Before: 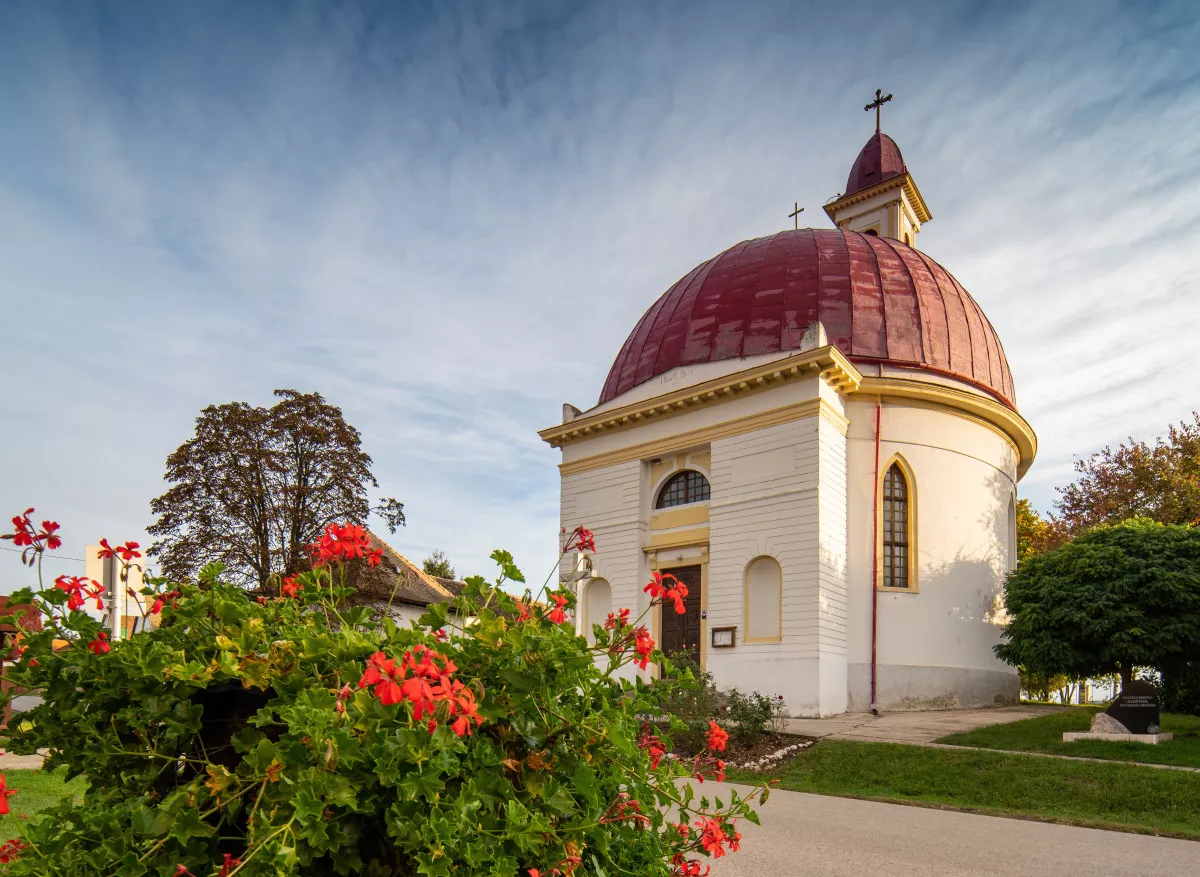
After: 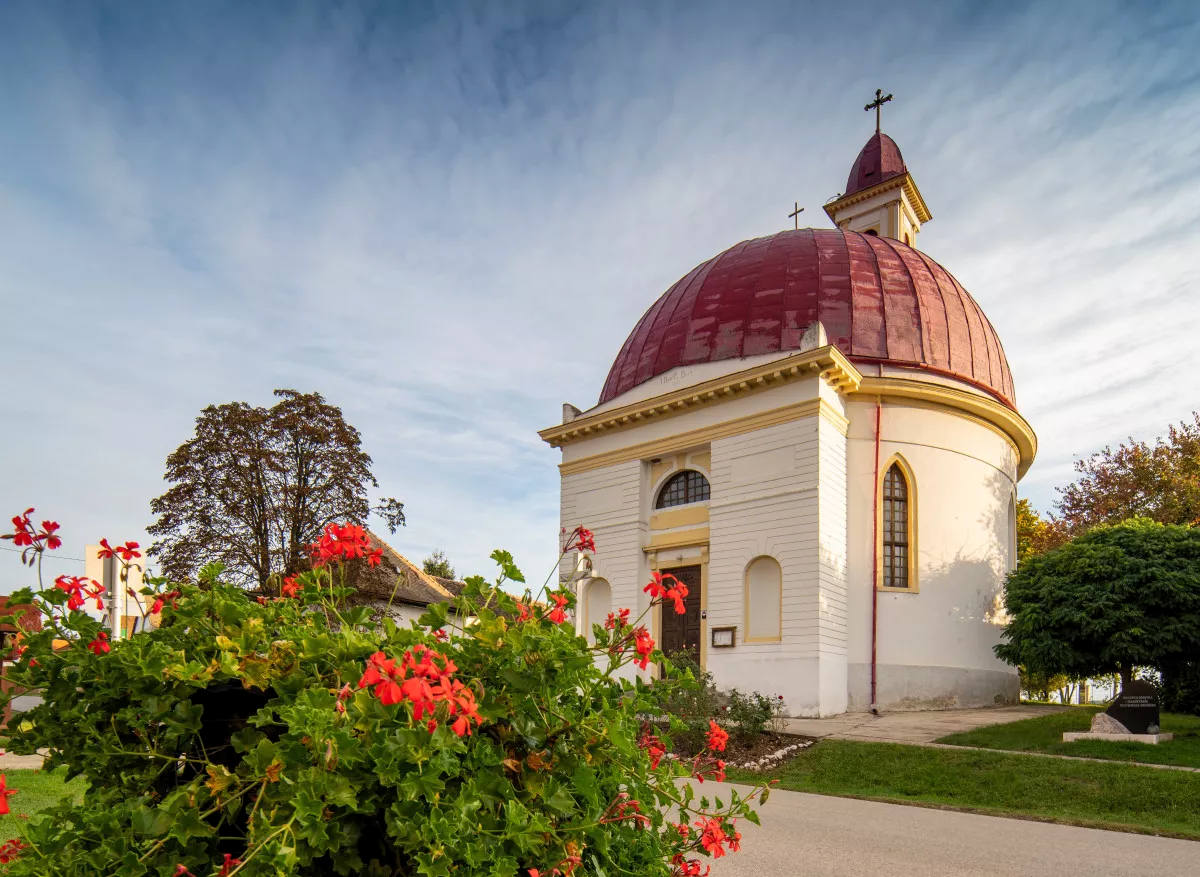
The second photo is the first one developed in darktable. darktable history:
levels: levels [0.018, 0.493, 1]
